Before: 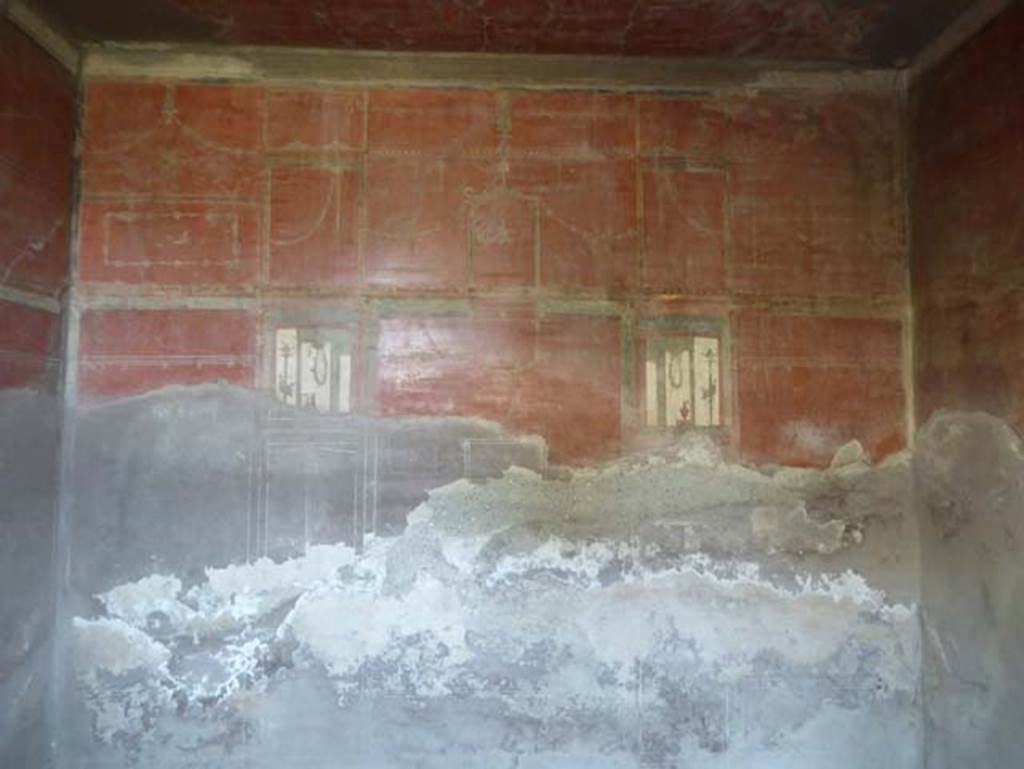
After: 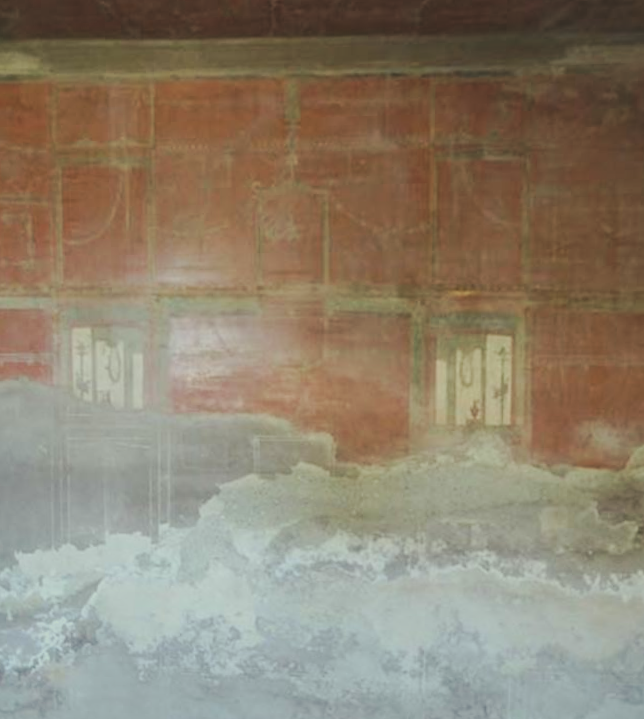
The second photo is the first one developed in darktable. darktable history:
filmic rgb: black relative exposure -7.82 EV, white relative exposure 4.29 EV, hardness 3.86, color science v6 (2022)
color balance: mode lift, gamma, gain (sRGB), lift [1, 0.99, 1.01, 0.992], gamma [1, 1.037, 0.974, 0.963]
crop and rotate: left 15.754%, right 17.579%
color correction: highlights a* -4.28, highlights b* 6.53
rotate and perspective: rotation 0.062°, lens shift (vertical) 0.115, lens shift (horizontal) -0.133, crop left 0.047, crop right 0.94, crop top 0.061, crop bottom 0.94
tone curve: curves: ch0 [(0, 0) (0.003, 0.125) (0.011, 0.139) (0.025, 0.155) (0.044, 0.174) (0.069, 0.192) (0.1, 0.211) (0.136, 0.234) (0.177, 0.262) (0.224, 0.296) (0.277, 0.337) (0.335, 0.385) (0.399, 0.436) (0.468, 0.5) (0.543, 0.573) (0.623, 0.644) (0.709, 0.713) (0.801, 0.791) (0.898, 0.881) (1, 1)], preserve colors none
